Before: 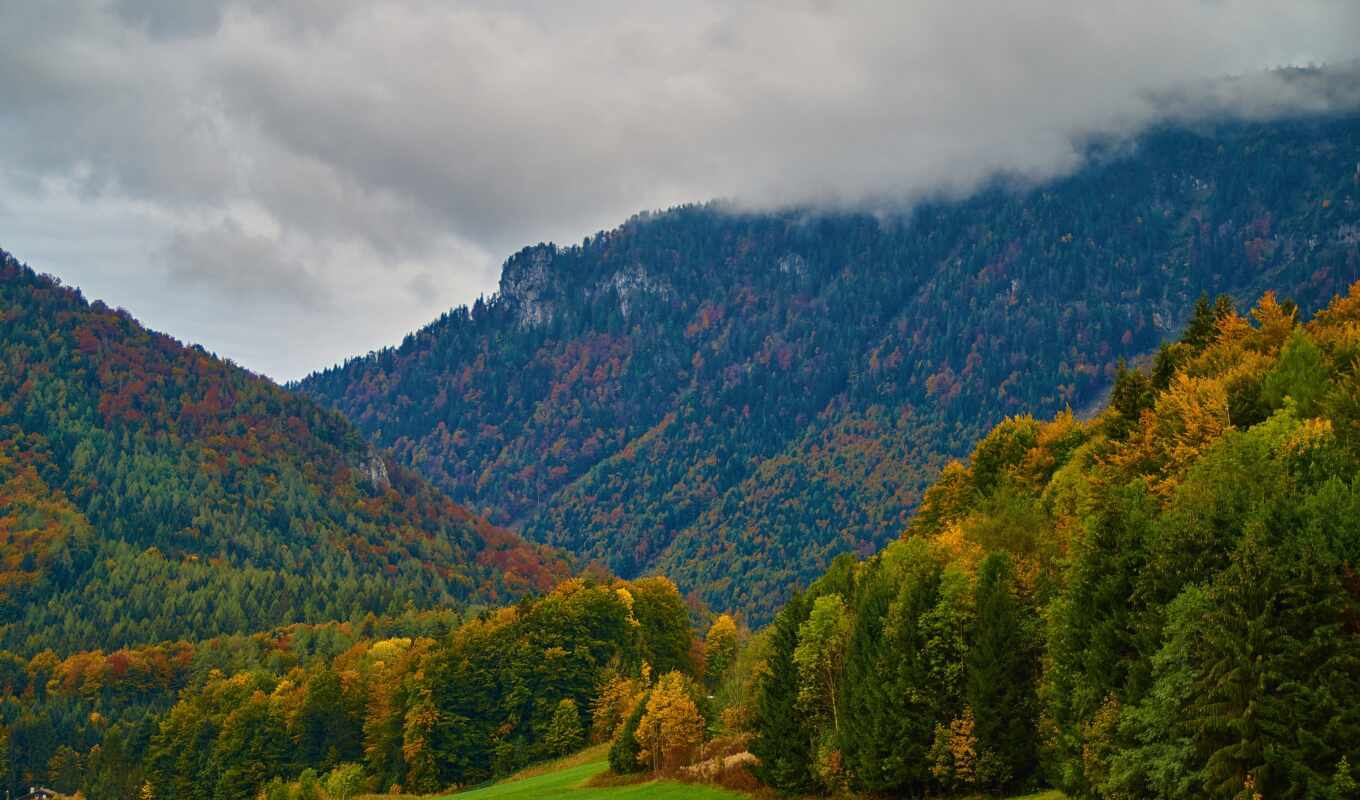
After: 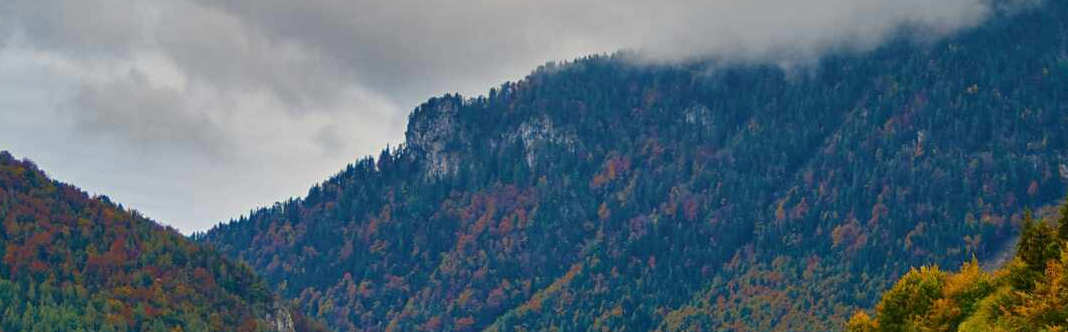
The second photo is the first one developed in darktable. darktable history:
crop: left 6.941%, top 18.63%, right 14.52%, bottom 39.797%
exposure: exposure -0.04 EV, compensate highlight preservation false
